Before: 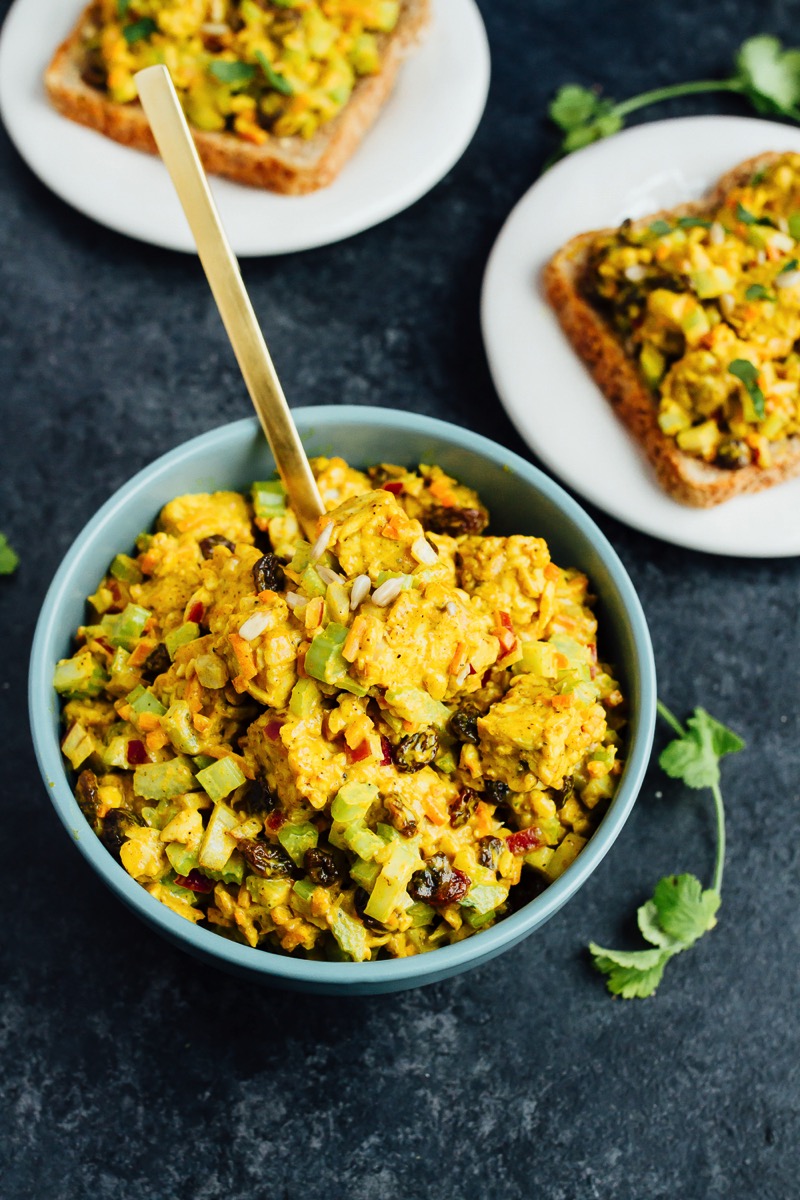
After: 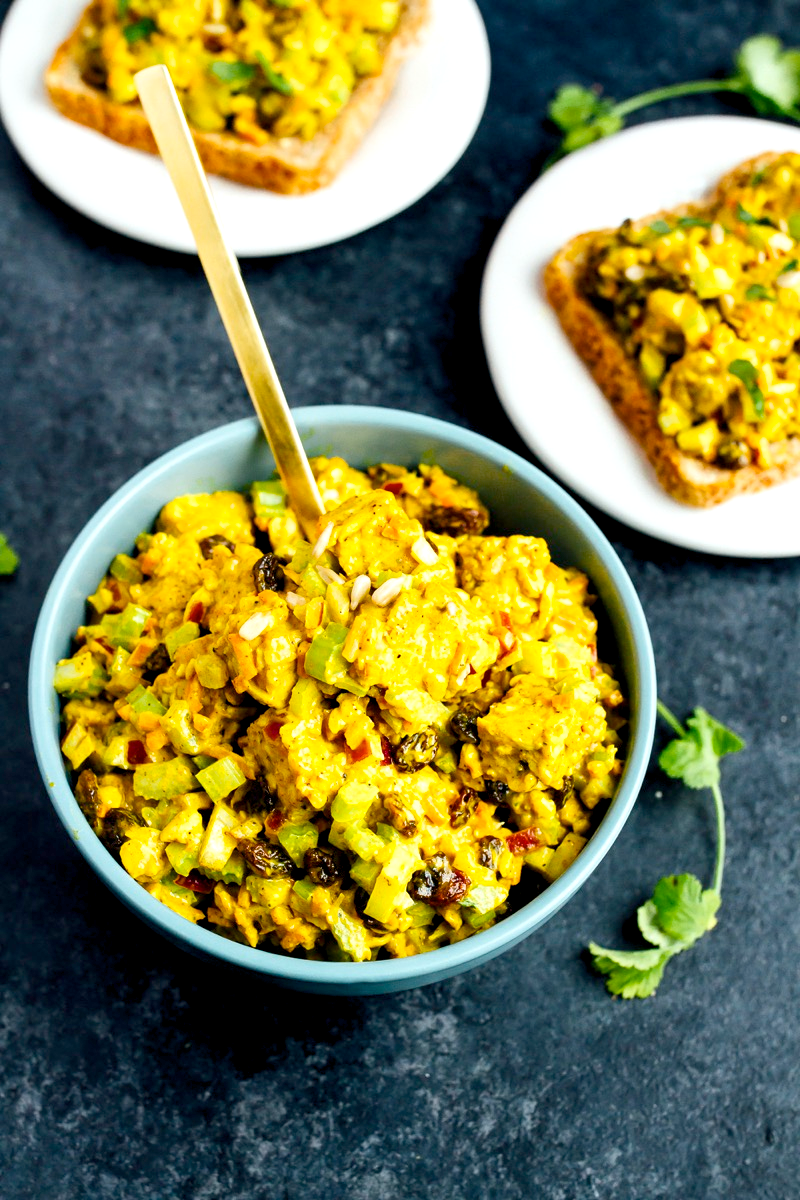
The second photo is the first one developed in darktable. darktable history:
color balance rgb: global offset › luminance -0.483%, perceptual saturation grading › global saturation 25.733%, perceptual brilliance grading › highlights 10.229%, perceptual brilliance grading › mid-tones 4.592%
exposure: compensate exposure bias true, compensate highlight preservation false
